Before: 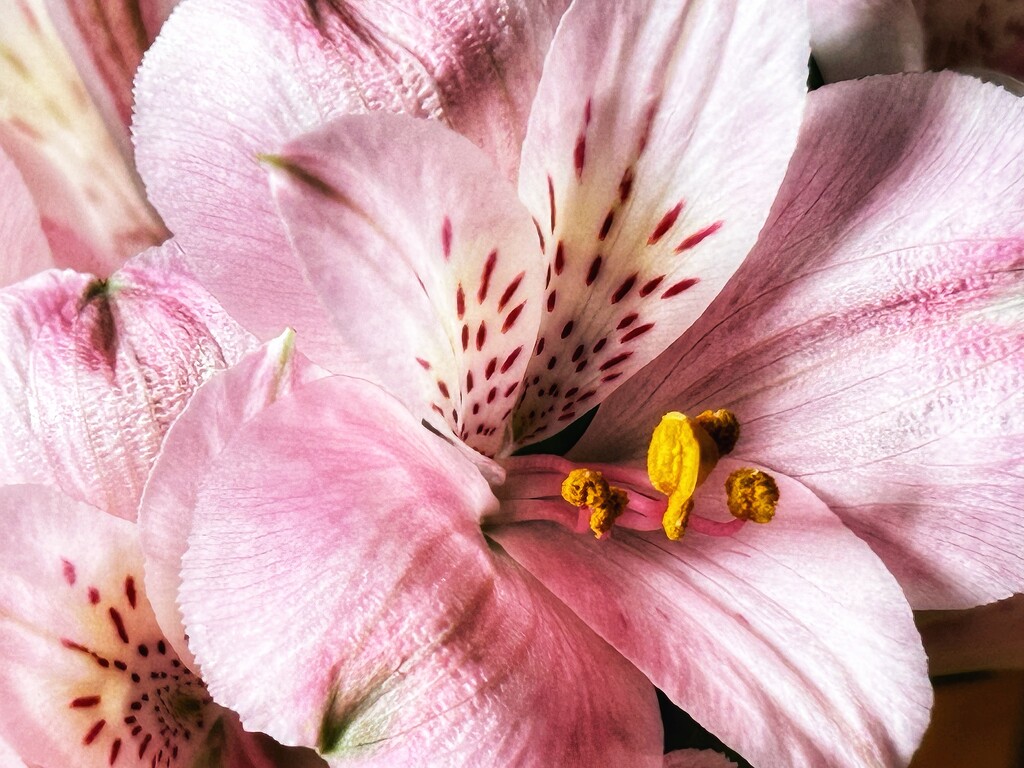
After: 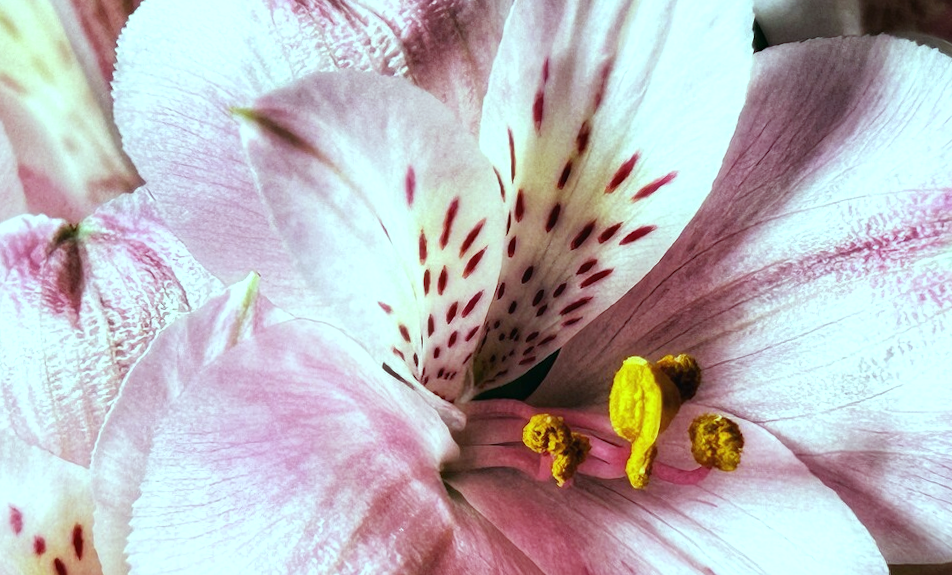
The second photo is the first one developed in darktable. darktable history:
color balance: mode lift, gamma, gain (sRGB), lift [0.997, 0.979, 1.021, 1.011], gamma [1, 1.084, 0.916, 0.998], gain [1, 0.87, 1.13, 1.101], contrast 4.55%, contrast fulcrum 38.24%, output saturation 104.09%
rotate and perspective: rotation 0.215°, lens shift (vertical) -0.139, crop left 0.069, crop right 0.939, crop top 0.002, crop bottom 0.996
crop: top 3.857%, bottom 21.132%
